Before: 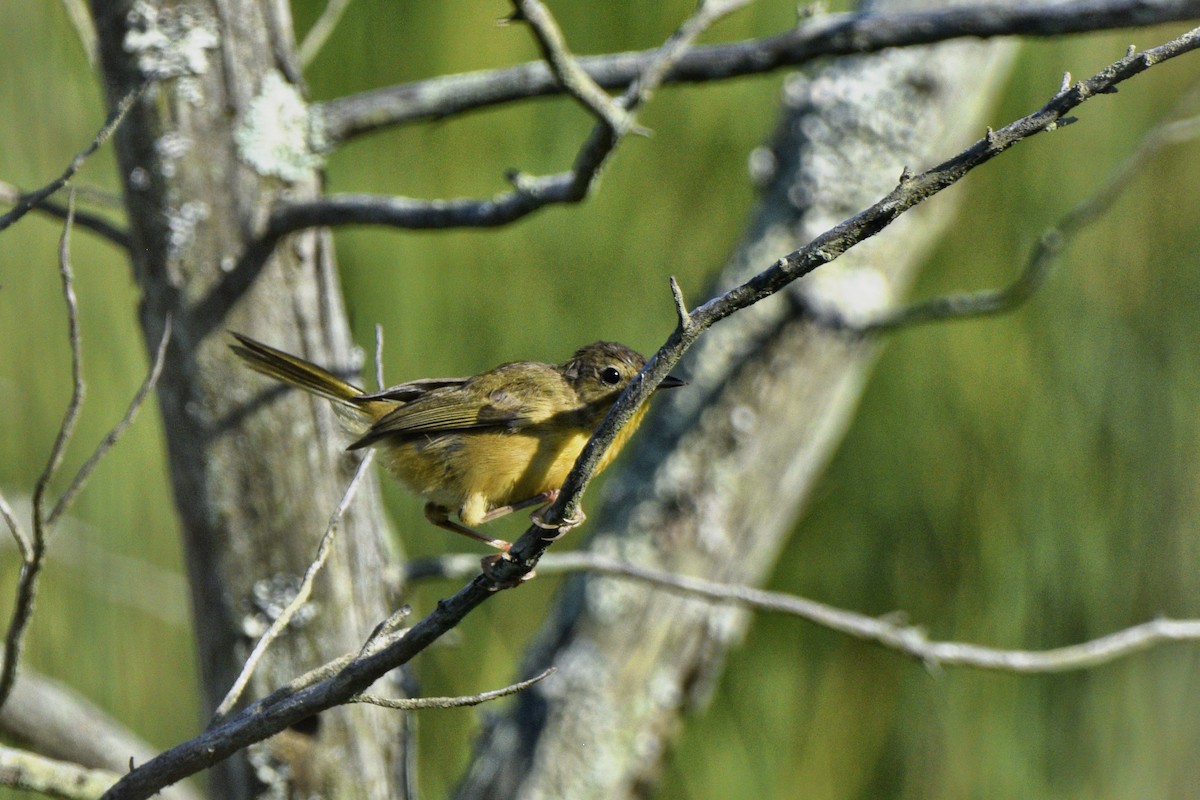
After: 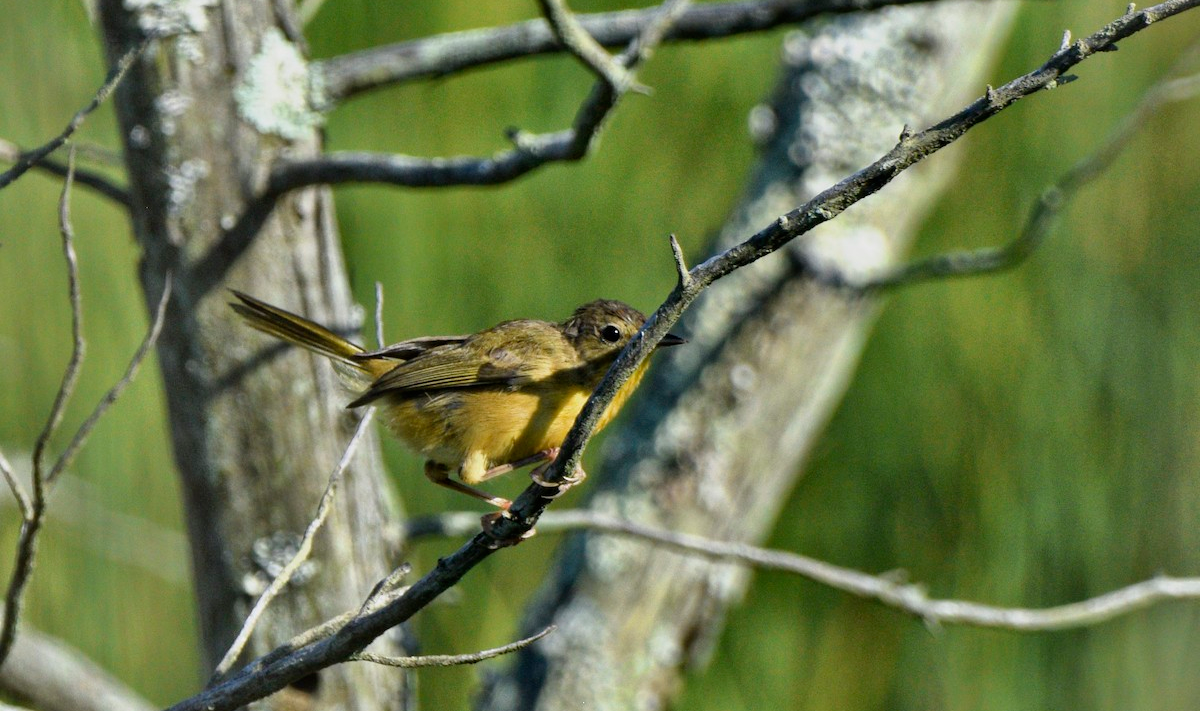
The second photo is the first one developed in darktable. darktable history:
crop and rotate: top 5.439%, bottom 5.619%
